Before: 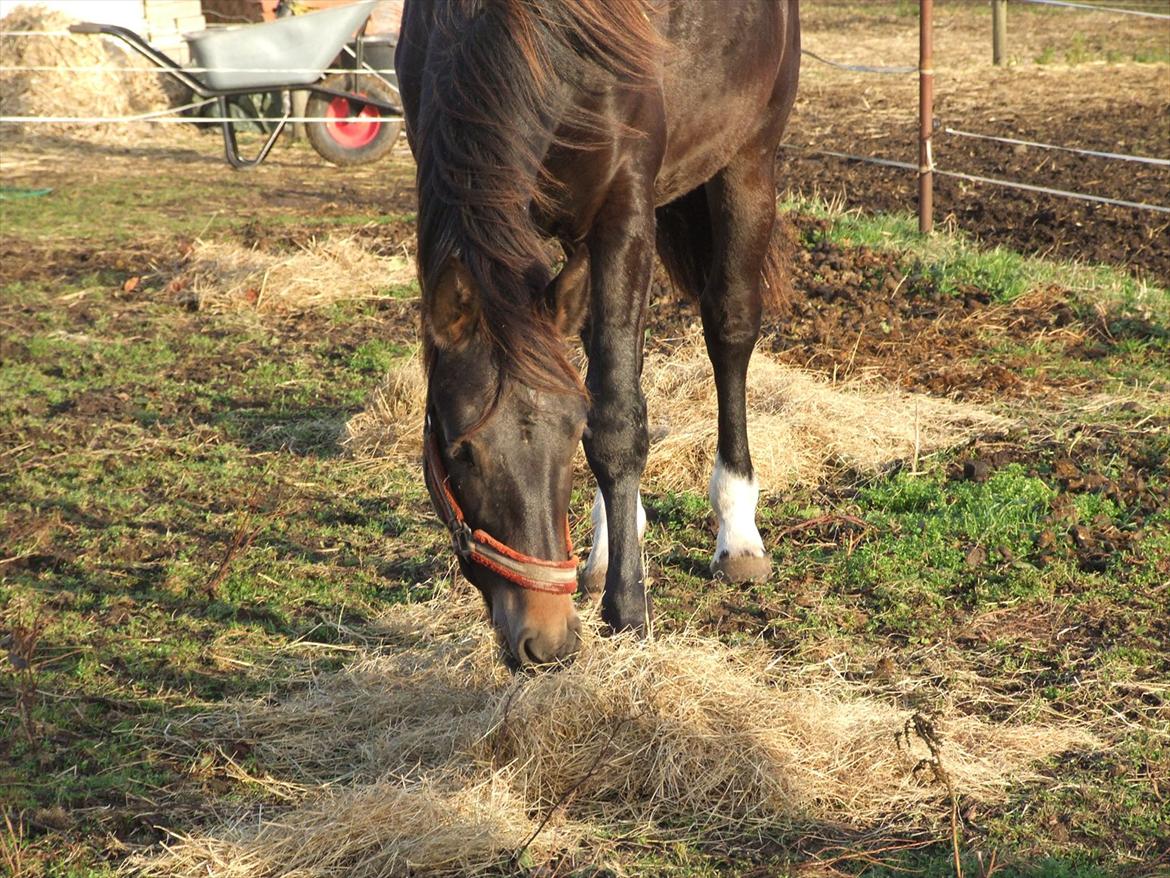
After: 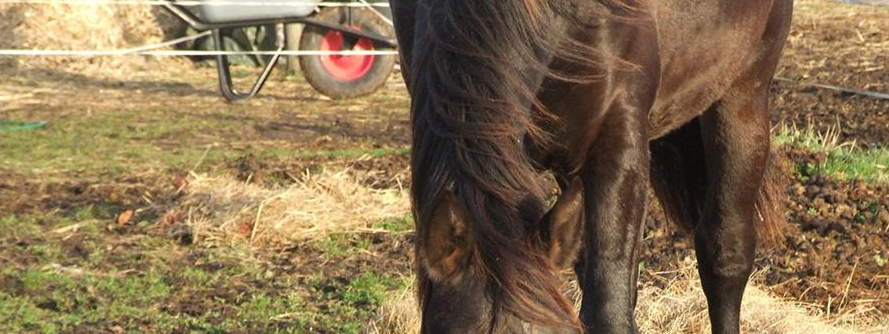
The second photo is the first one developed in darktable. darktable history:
crop: left 0.574%, top 7.638%, right 23.438%, bottom 54.222%
